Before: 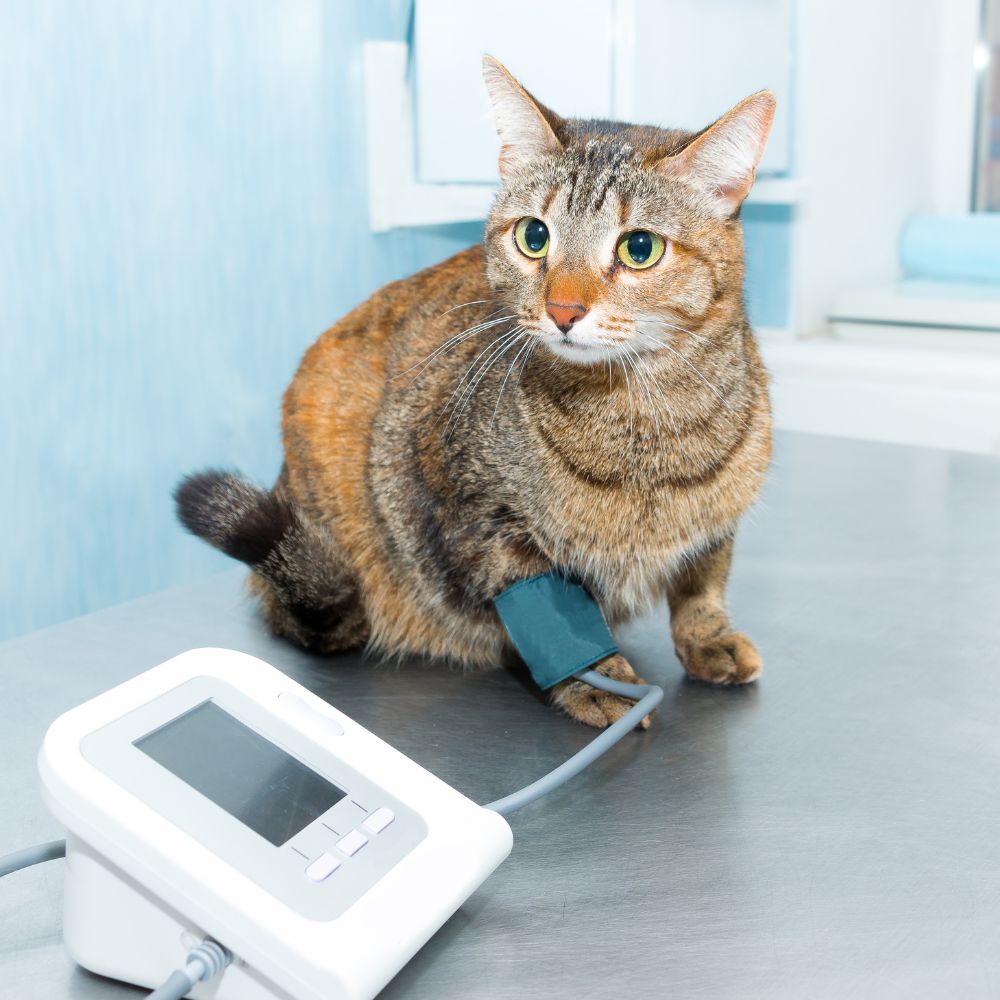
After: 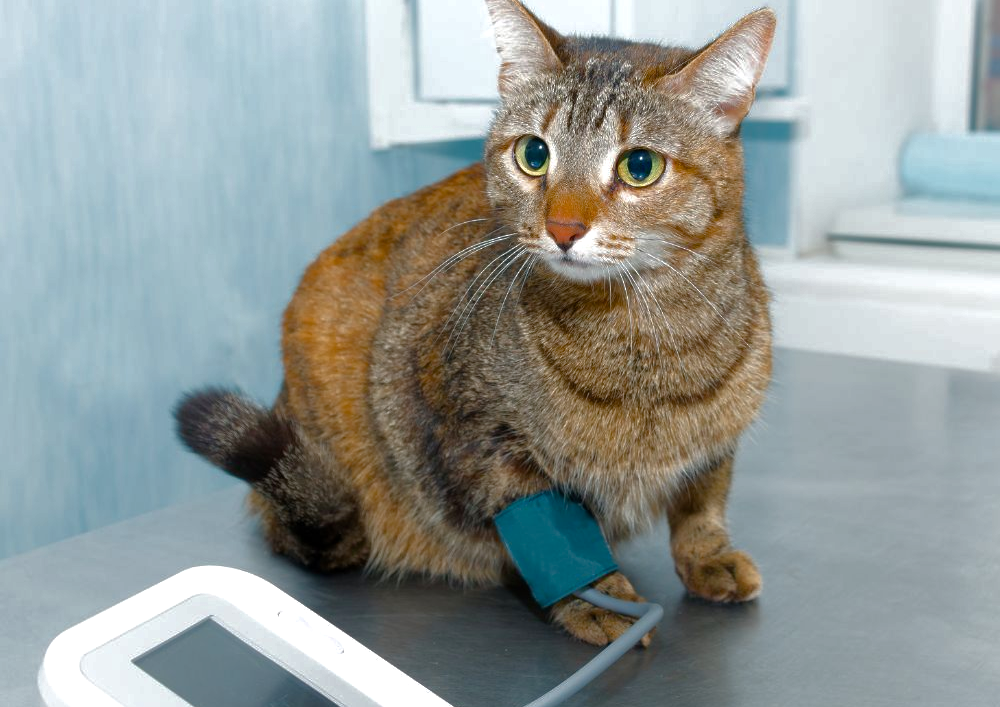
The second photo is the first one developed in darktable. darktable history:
color balance rgb: linear chroma grading › global chroma 8.12%, perceptual saturation grading › global saturation 9.07%, perceptual saturation grading › highlights -13.84%, perceptual saturation grading › mid-tones 14.88%, perceptual saturation grading › shadows 22.8%, perceptual brilliance grading › highlights 2.61%, global vibrance 12.07%
crop and rotate: top 8.293%, bottom 20.996%
tone equalizer: -8 EV 0.06 EV, smoothing diameter 25%, edges refinement/feathering 10, preserve details guided filter
base curve: curves: ch0 [(0, 0) (0.826, 0.587) (1, 1)]
